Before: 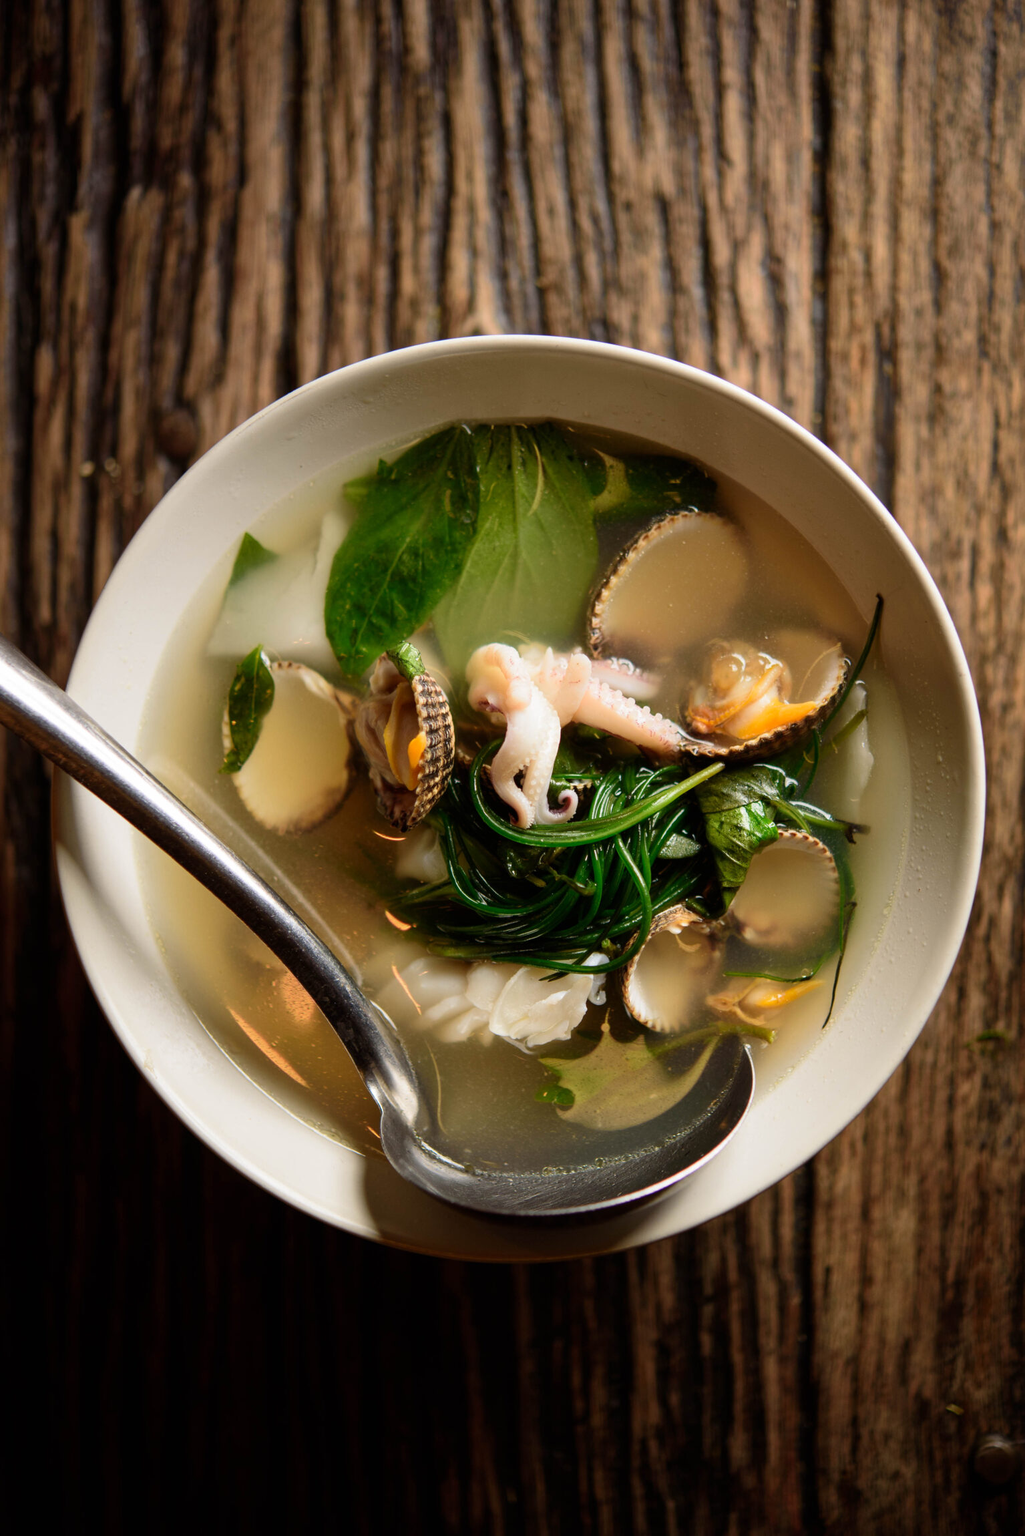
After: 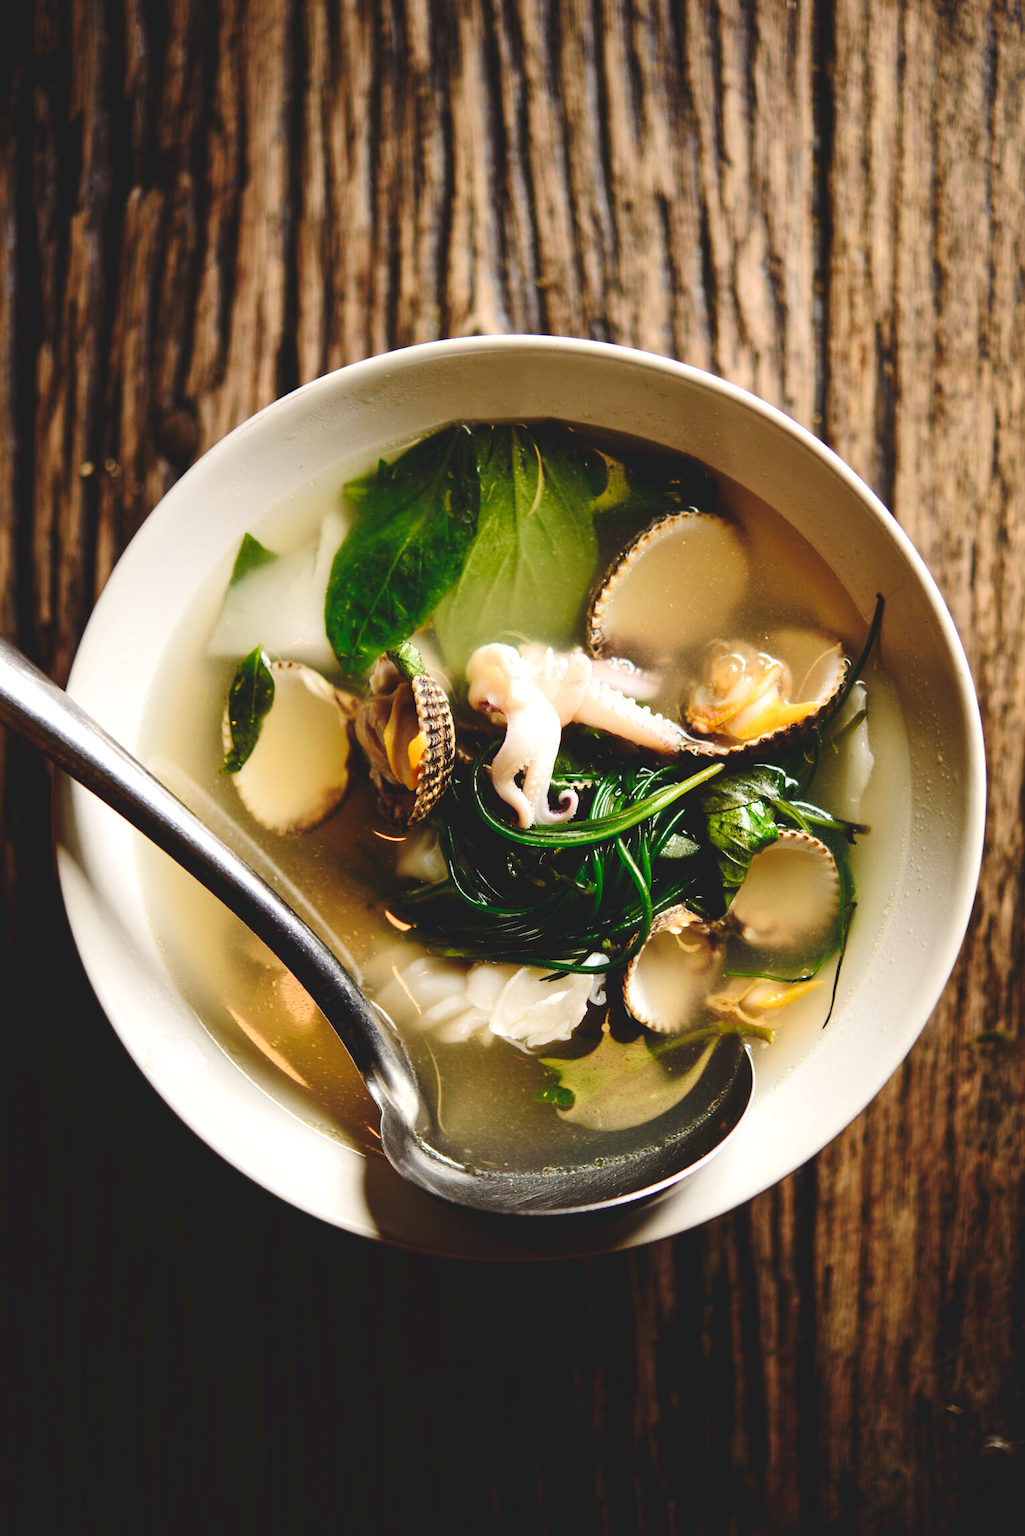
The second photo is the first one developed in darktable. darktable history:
tone curve: curves: ch0 [(0, 0) (0.003, 0.112) (0.011, 0.115) (0.025, 0.111) (0.044, 0.114) (0.069, 0.126) (0.1, 0.144) (0.136, 0.164) (0.177, 0.196) (0.224, 0.249) (0.277, 0.316) (0.335, 0.401) (0.399, 0.487) (0.468, 0.571) (0.543, 0.647) (0.623, 0.728) (0.709, 0.795) (0.801, 0.866) (0.898, 0.933) (1, 1)], preserve colors none
tone equalizer: -8 EV -0.417 EV, -7 EV -0.389 EV, -6 EV -0.333 EV, -5 EV -0.222 EV, -3 EV 0.222 EV, -2 EV 0.333 EV, -1 EV 0.389 EV, +0 EV 0.417 EV, edges refinement/feathering 500, mask exposure compensation -1.57 EV, preserve details no
exposure: black level correction 0, compensate exposure bias true, compensate highlight preservation false
